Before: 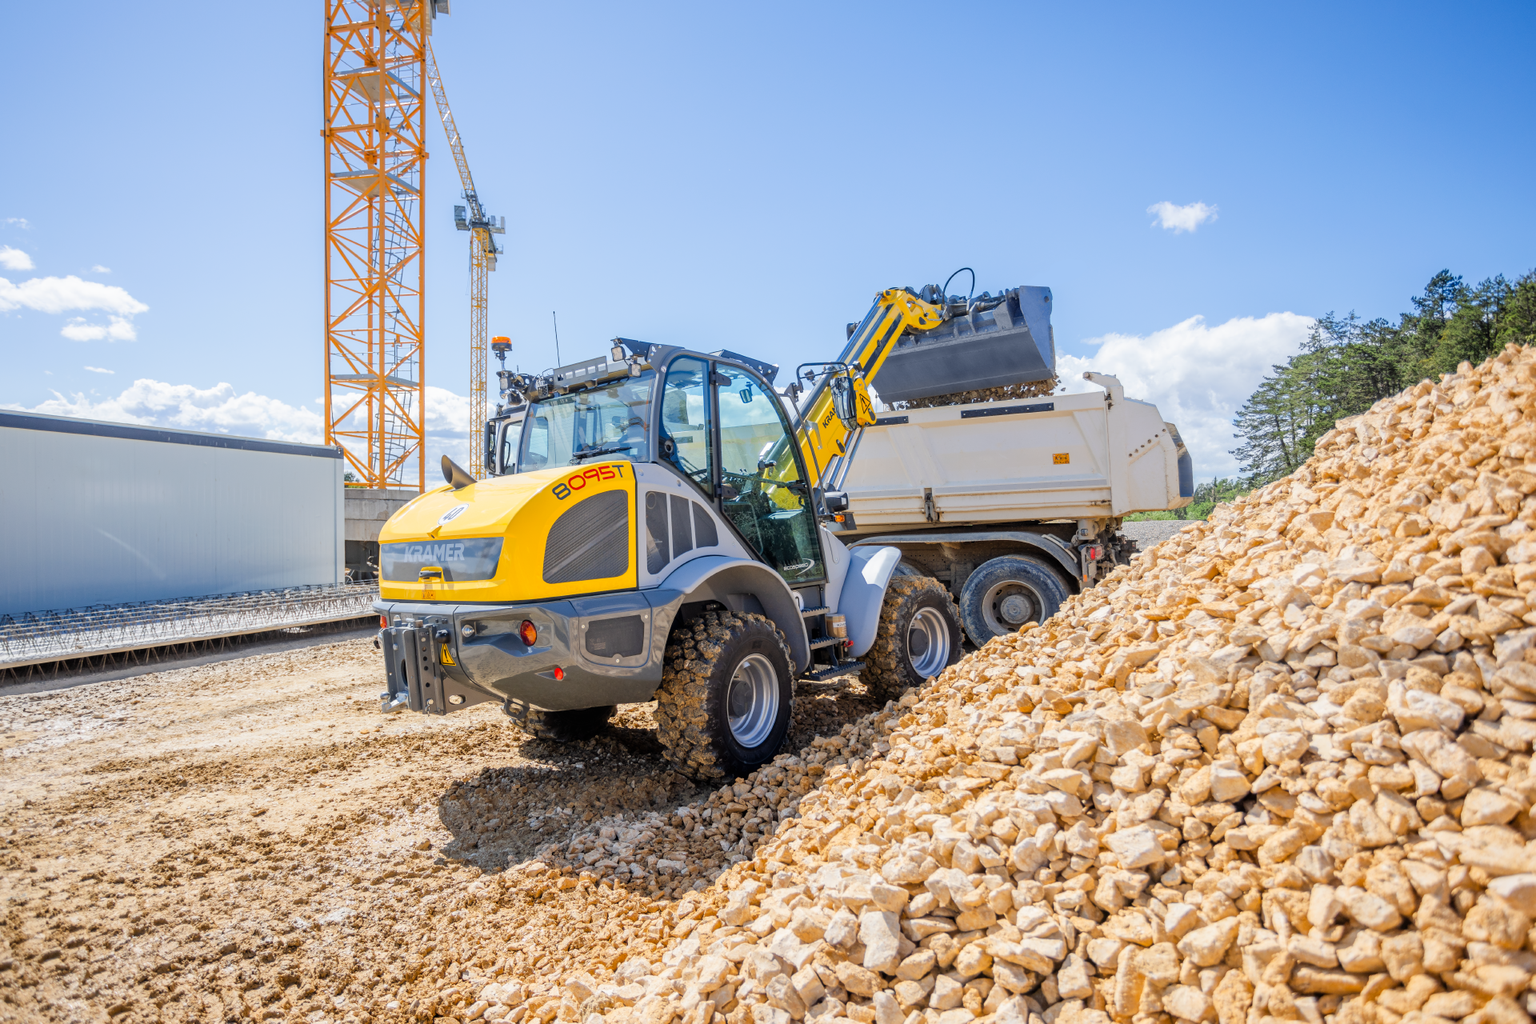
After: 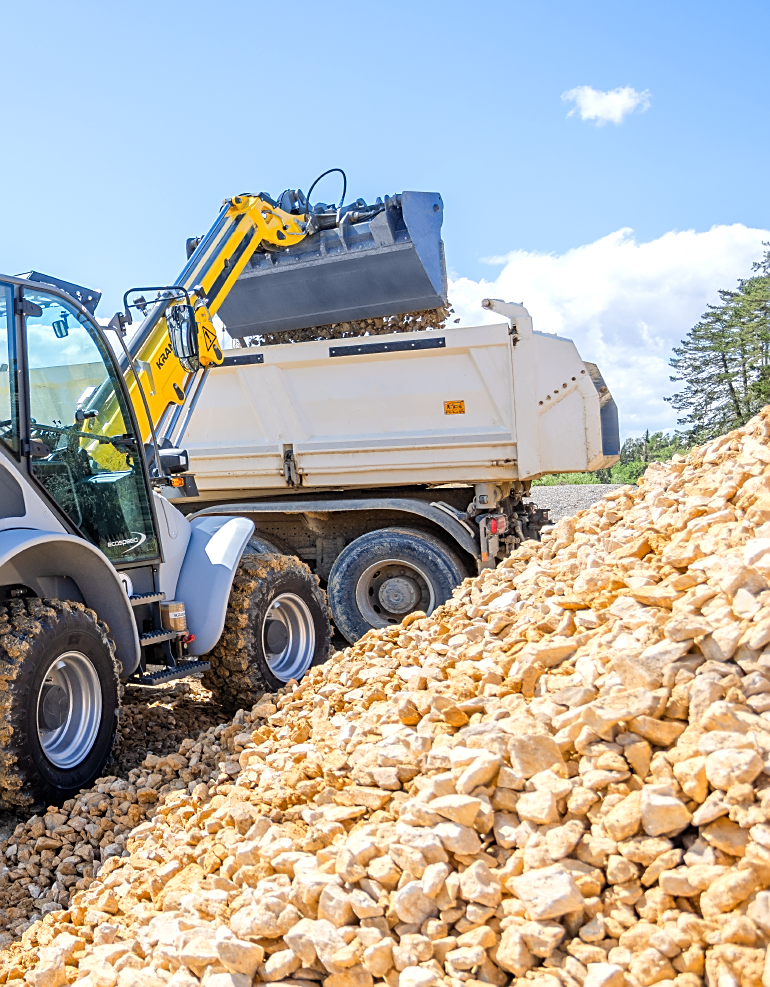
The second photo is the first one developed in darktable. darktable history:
crop: left 45.45%, top 12.988%, right 14.247%, bottom 9.874%
exposure: exposure 0.296 EV, compensate highlight preservation false
sharpen: on, module defaults
